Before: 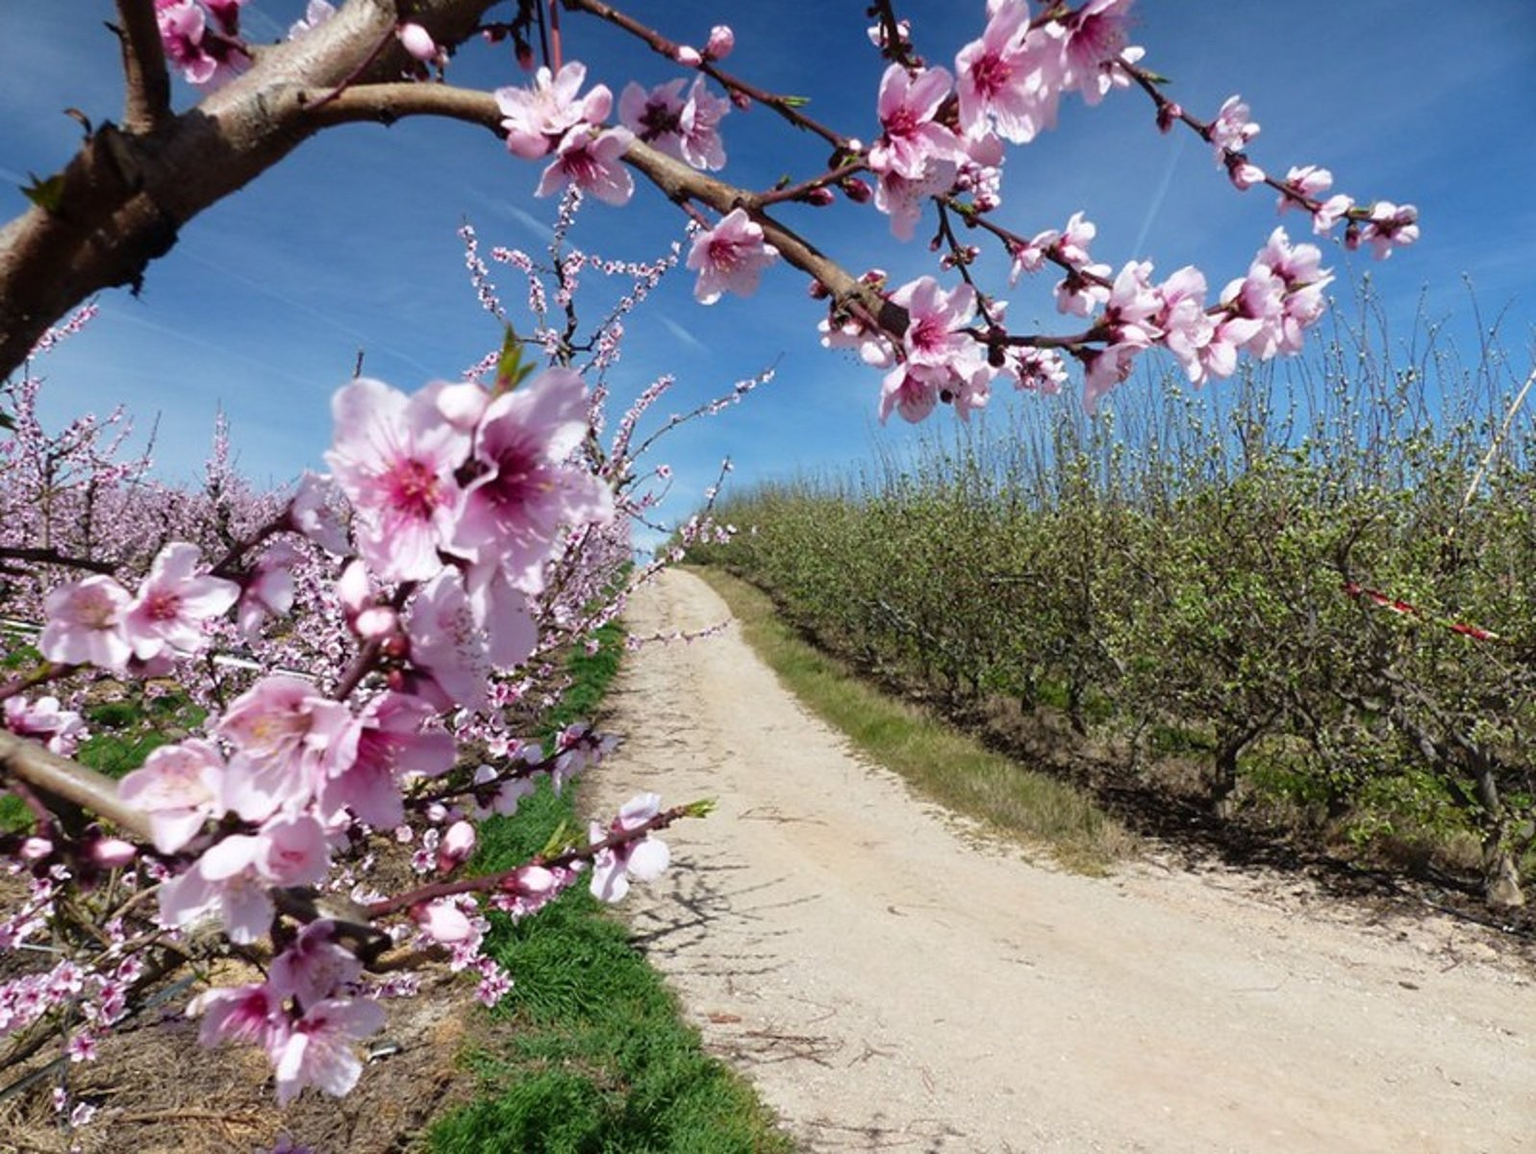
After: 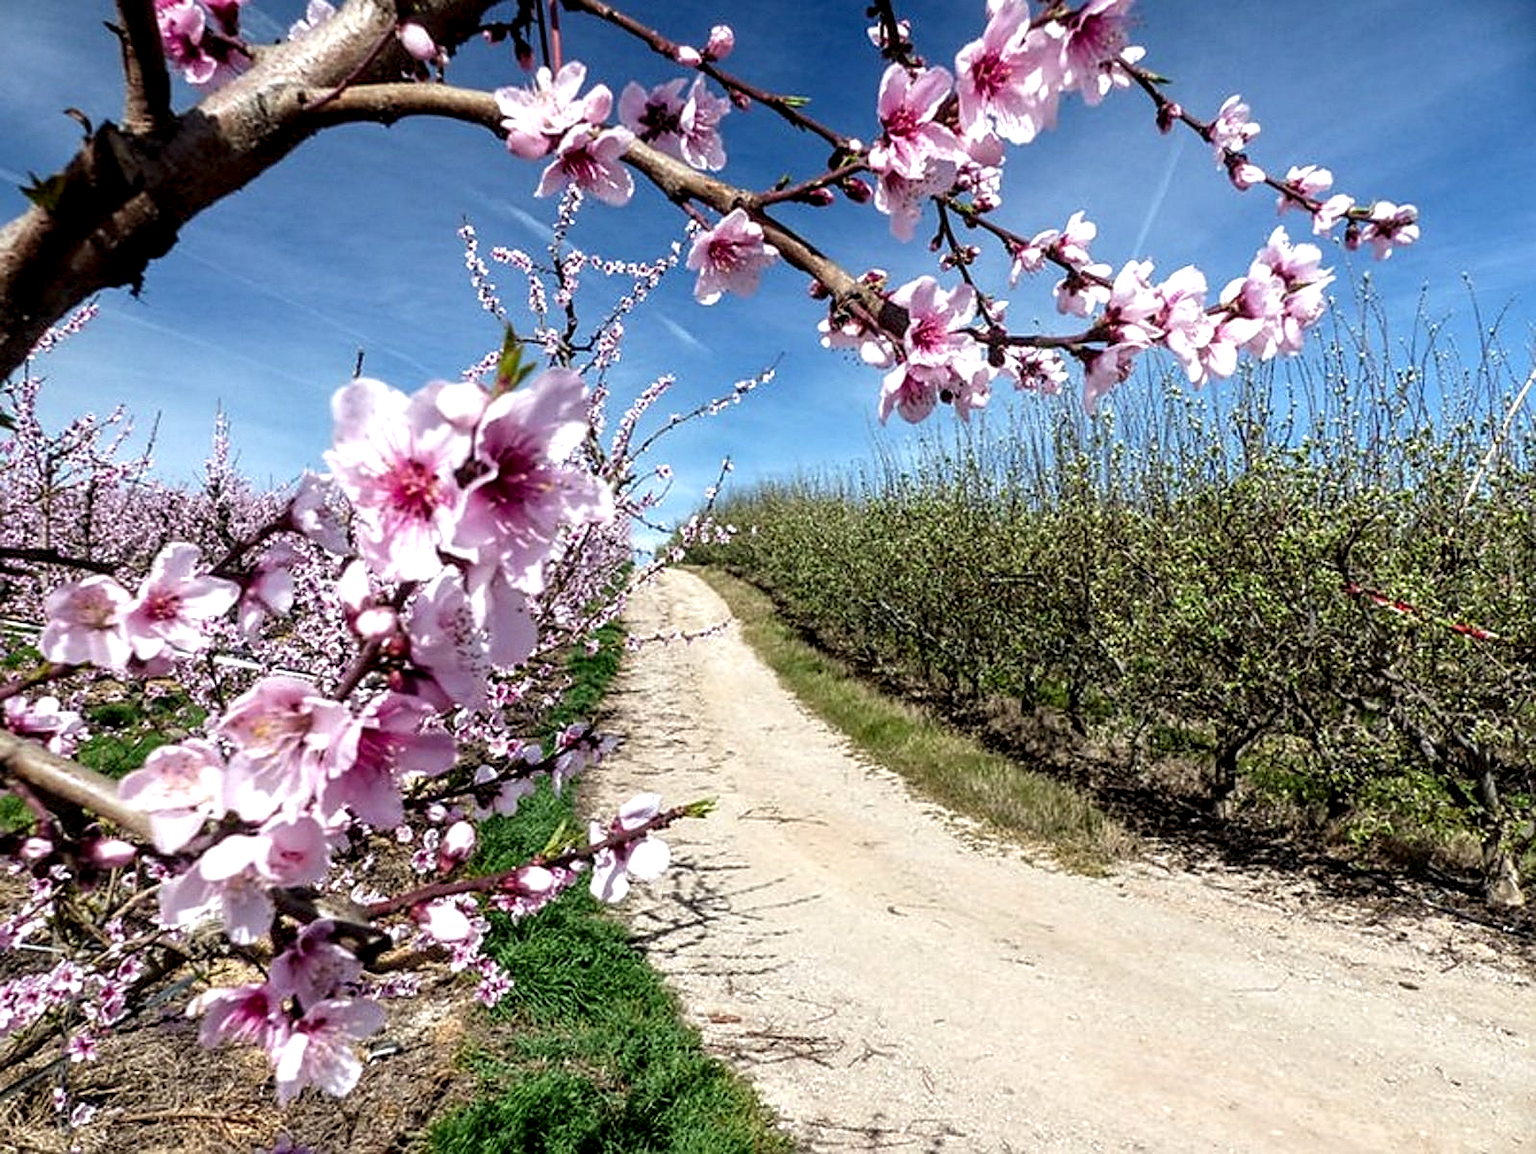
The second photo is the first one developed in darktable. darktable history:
exposure: exposure 0.2 EV, compensate highlight preservation false
sharpen: on, module defaults
local contrast: detail 160%
